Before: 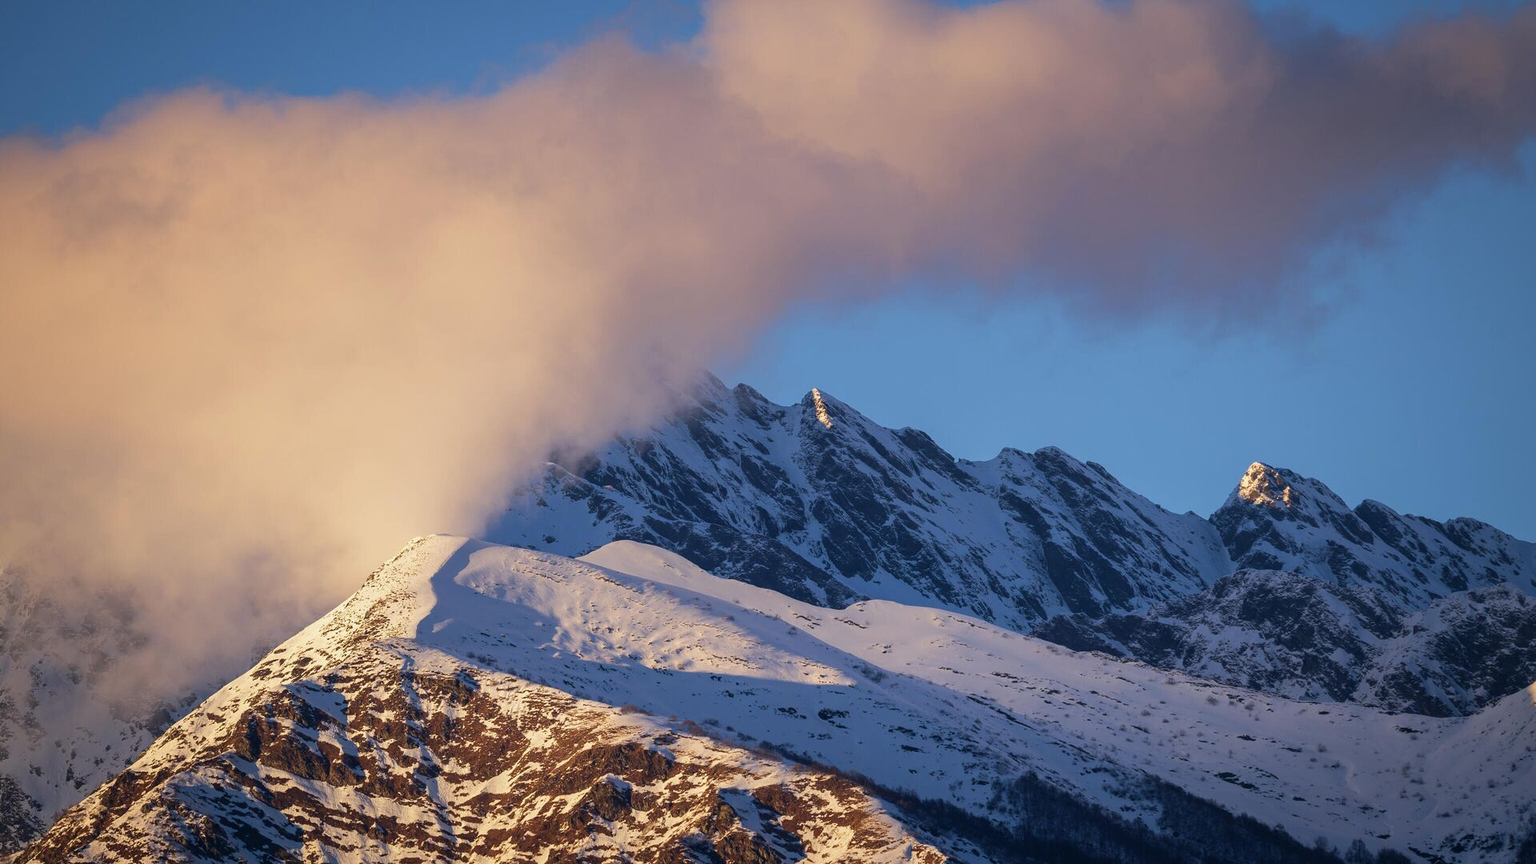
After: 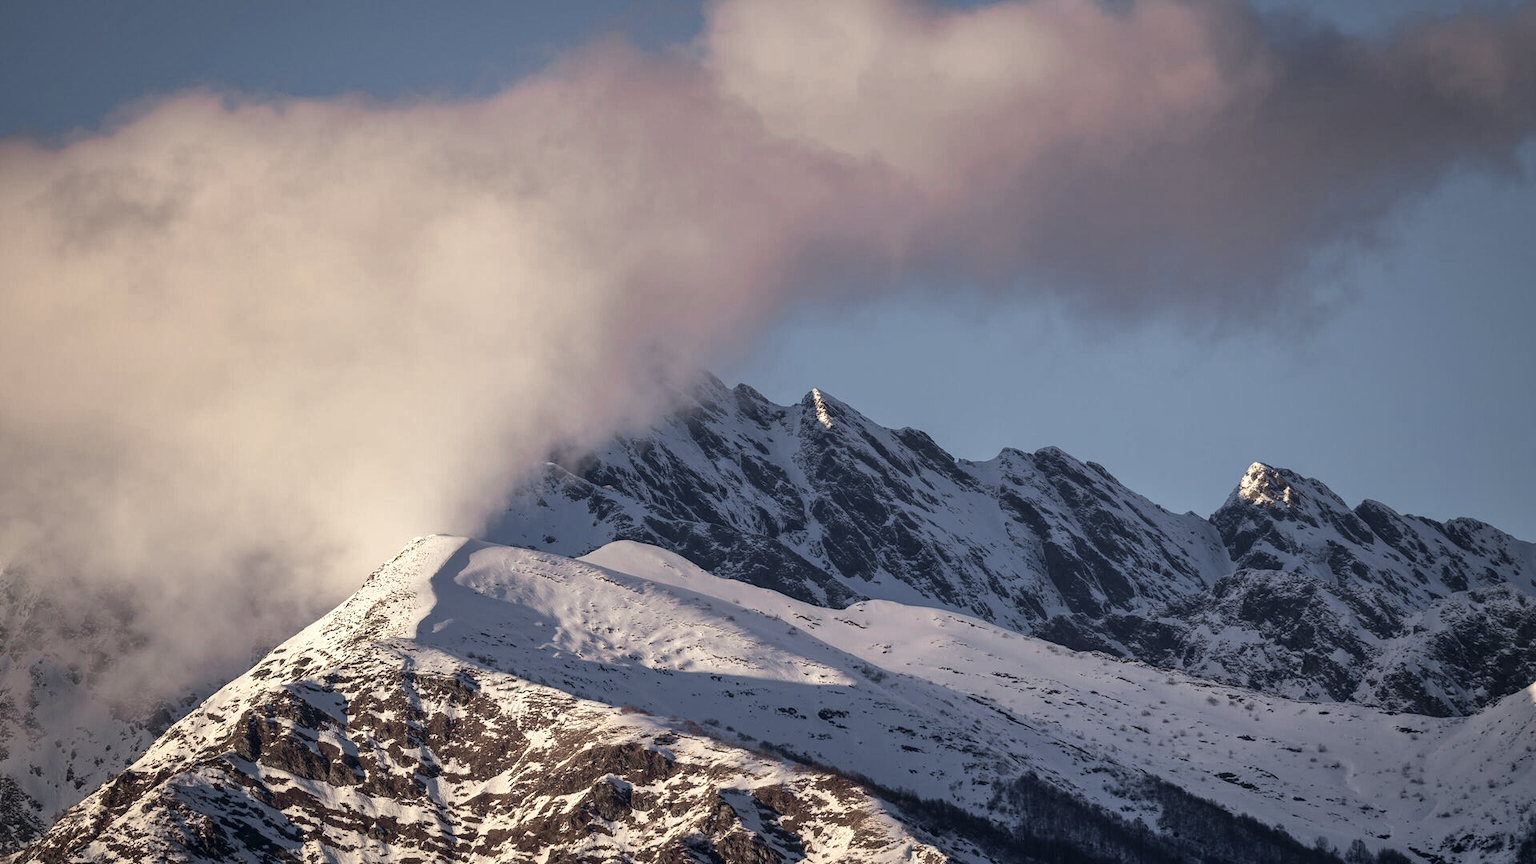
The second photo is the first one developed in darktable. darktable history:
color zones: curves: ch0 [(0, 0.6) (0.129, 0.585) (0.193, 0.596) (0.429, 0.5) (0.571, 0.5) (0.714, 0.5) (0.857, 0.5) (1, 0.6)]; ch1 [(0, 0.453) (0.112, 0.245) (0.213, 0.252) (0.429, 0.233) (0.571, 0.231) (0.683, 0.242) (0.857, 0.296) (1, 0.453)]
local contrast: highlights 102%, shadows 100%, detail 119%, midtone range 0.2
shadows and highlights: soften with gaussian
